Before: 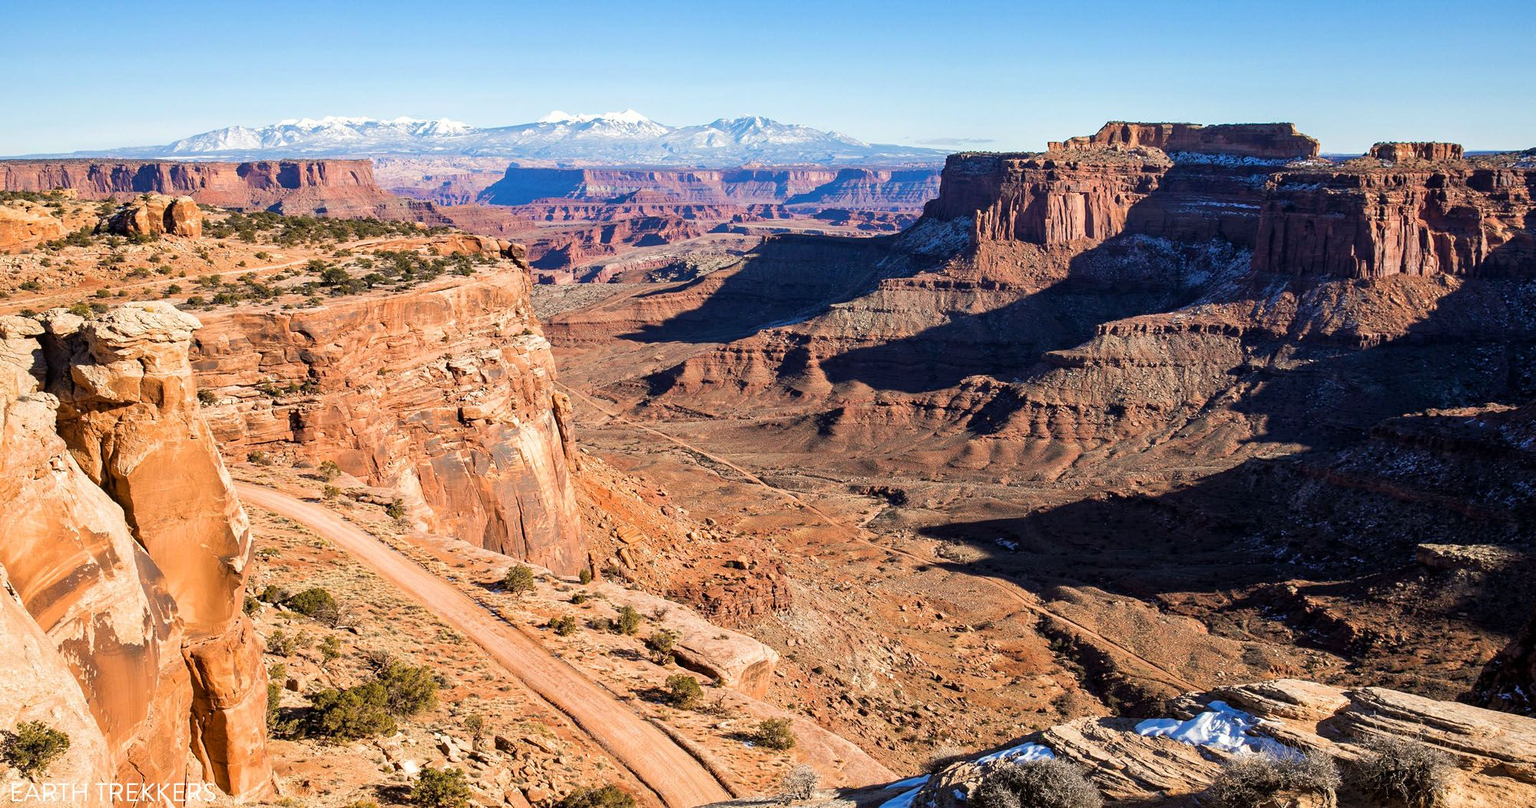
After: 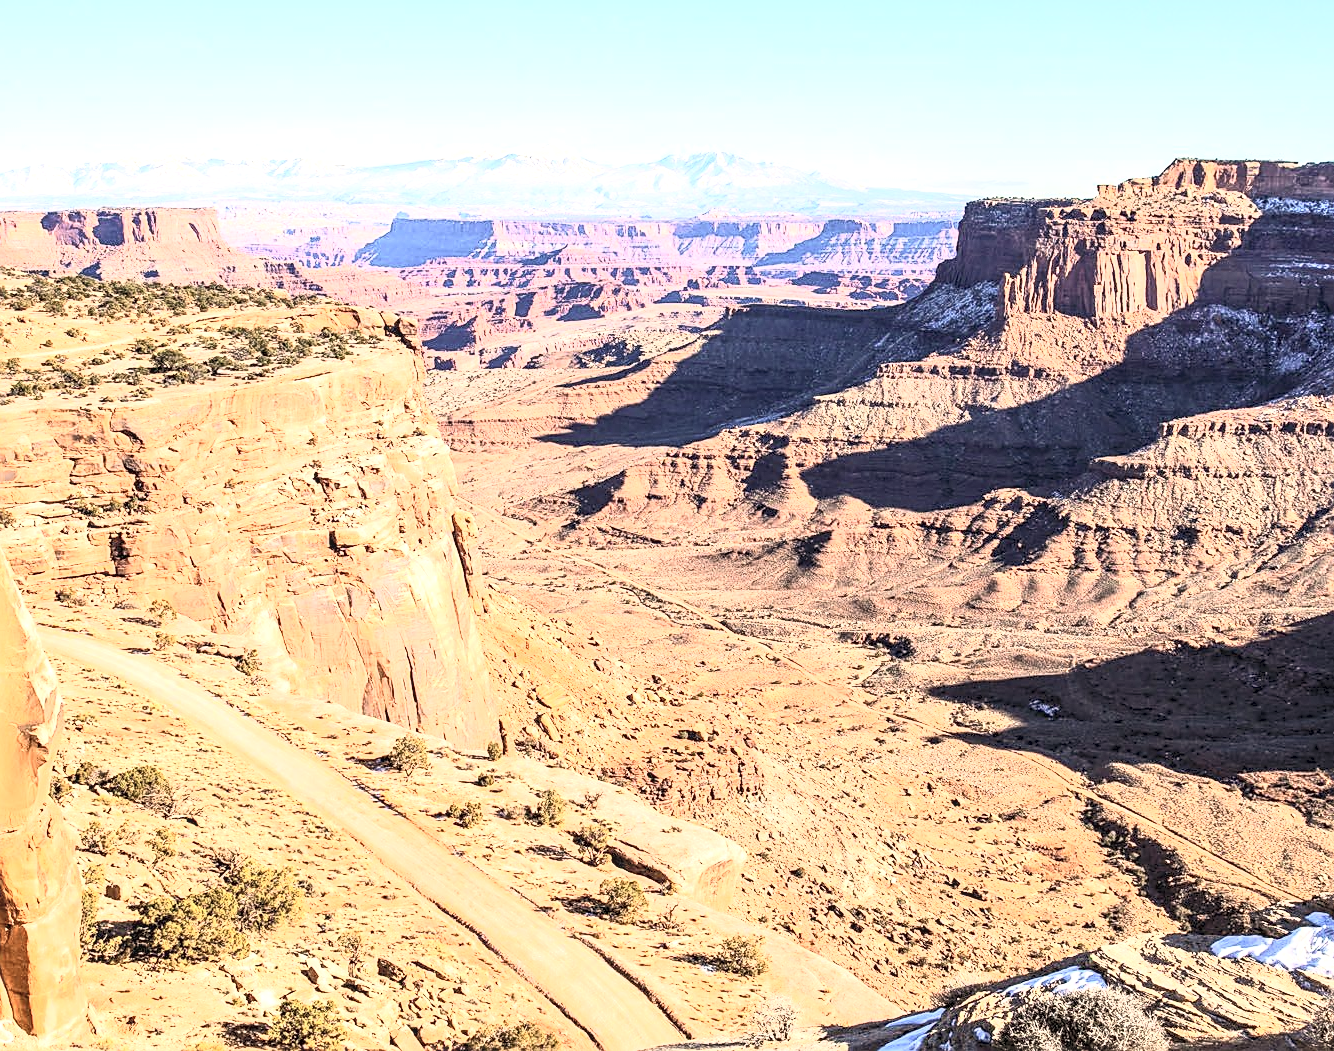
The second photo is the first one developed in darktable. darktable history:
exposure: exposure 0.741 EV, compensate highlight preservation false
crop and rotate: left 13.38%, right 19.897%
color correction: highlights a* 3.56, highlights b* 5.08
local contrast: detail 130%
contrast brightness saturation: contrast 0.43, brightness 0.556, saturation -0.184
tone equalizer: on, module defaults
sharpen: on, module defaults
